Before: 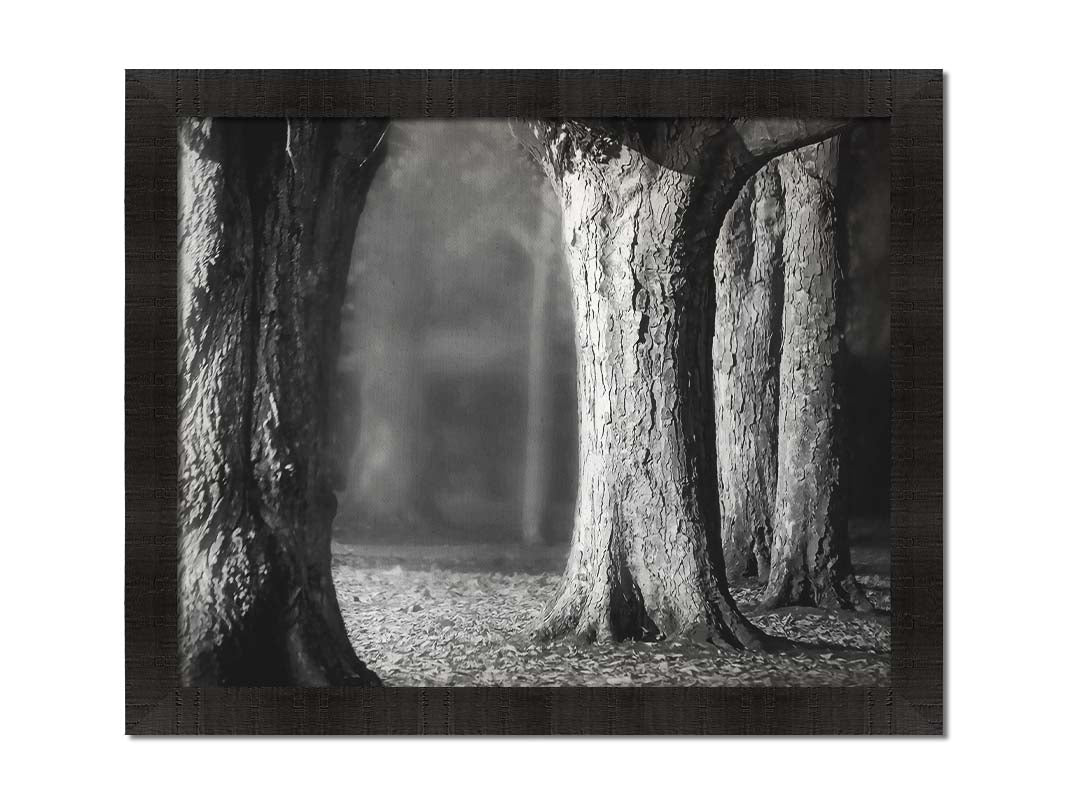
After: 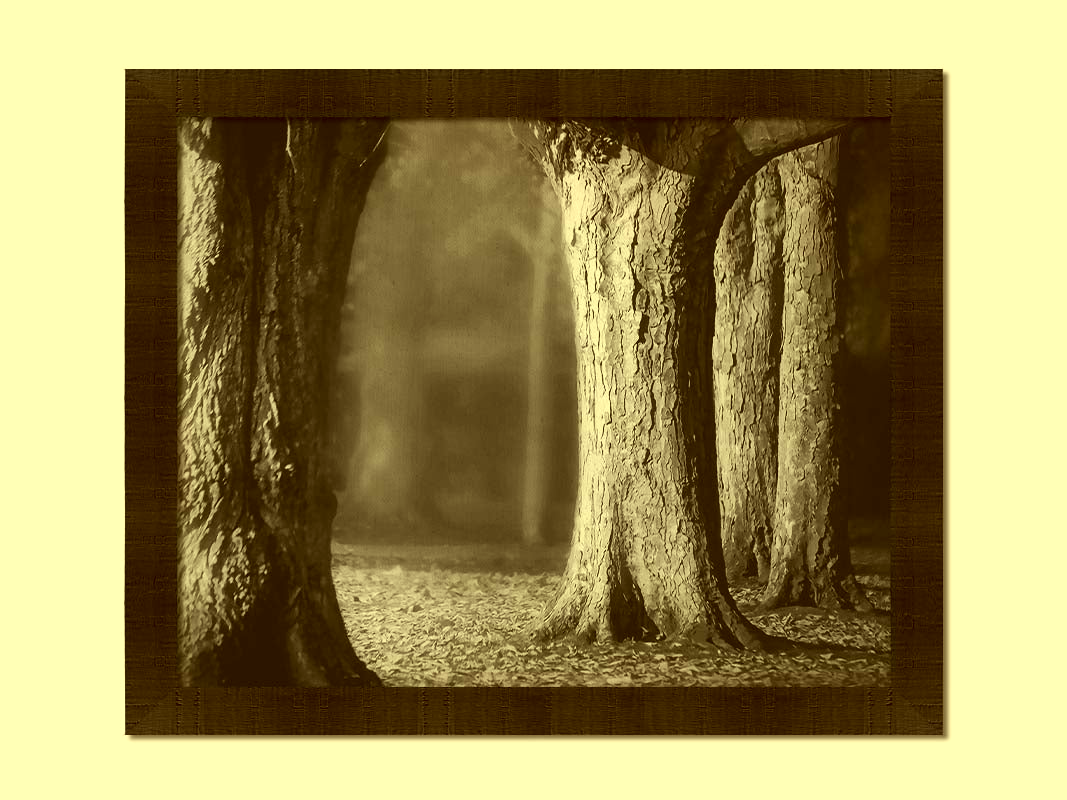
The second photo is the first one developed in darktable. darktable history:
white balance: red 1.08, blue 0.791
color correction: highlights a* -5.94, highlights b* 9.48, shadows a* 10.12, shadows b* 23.94
